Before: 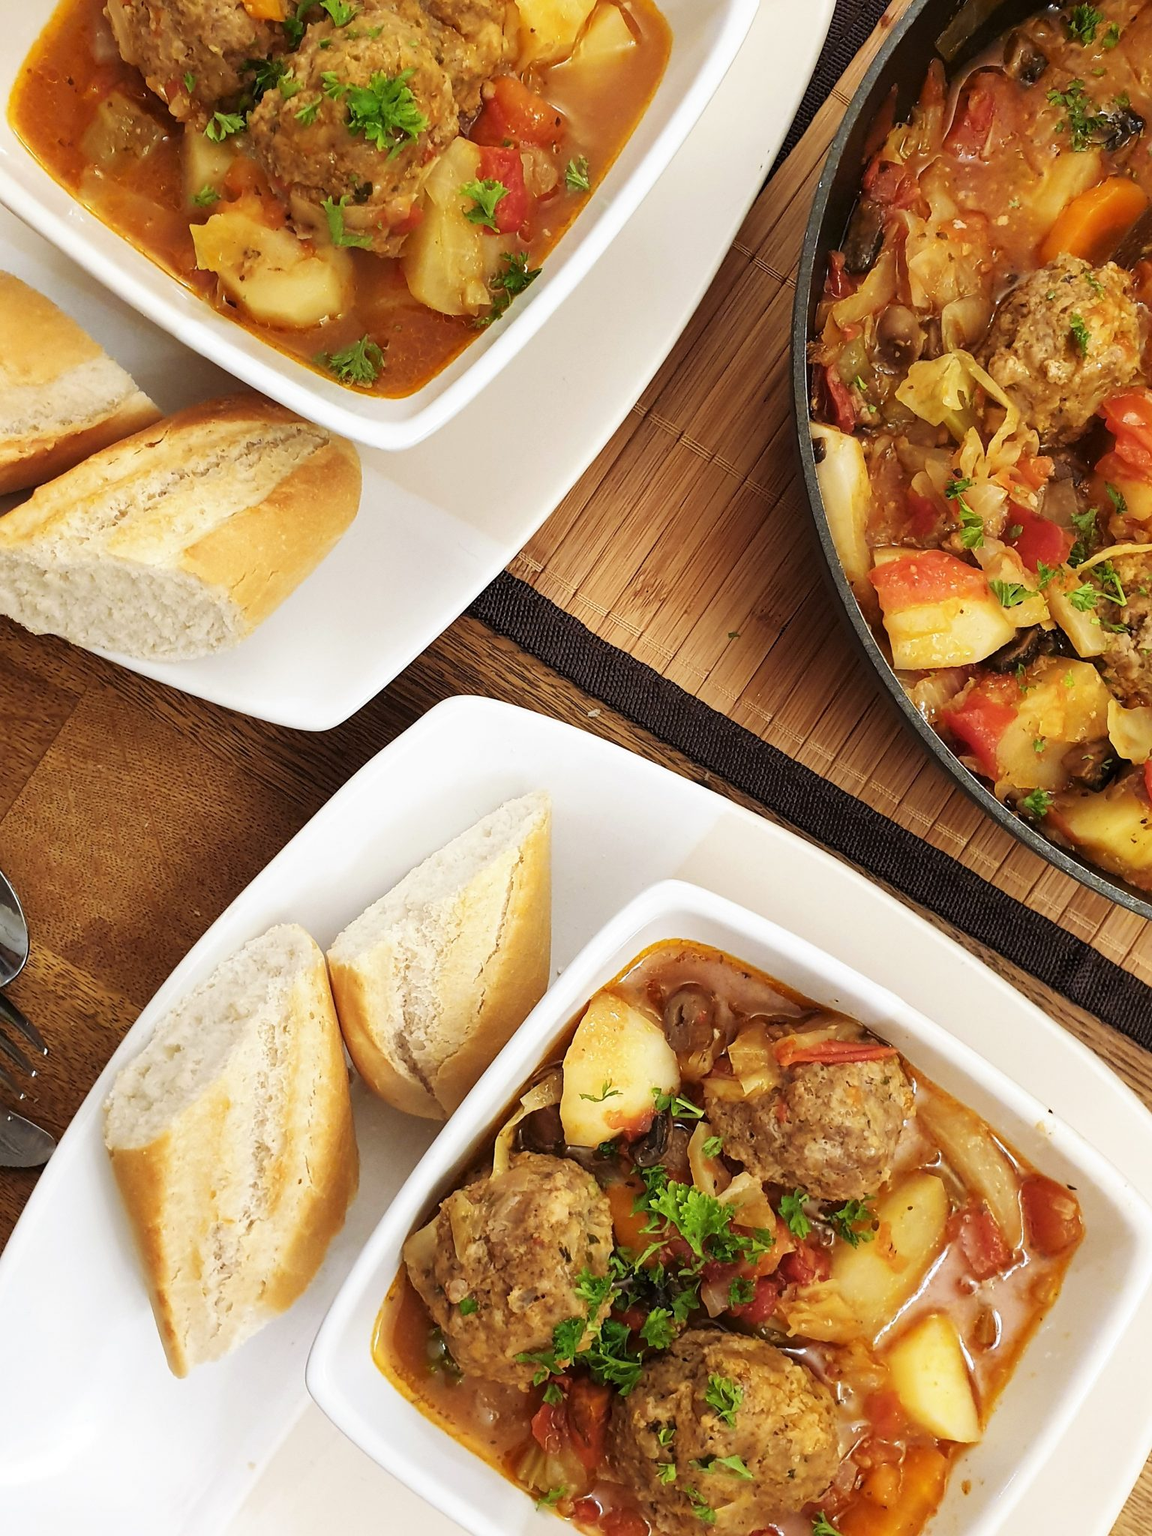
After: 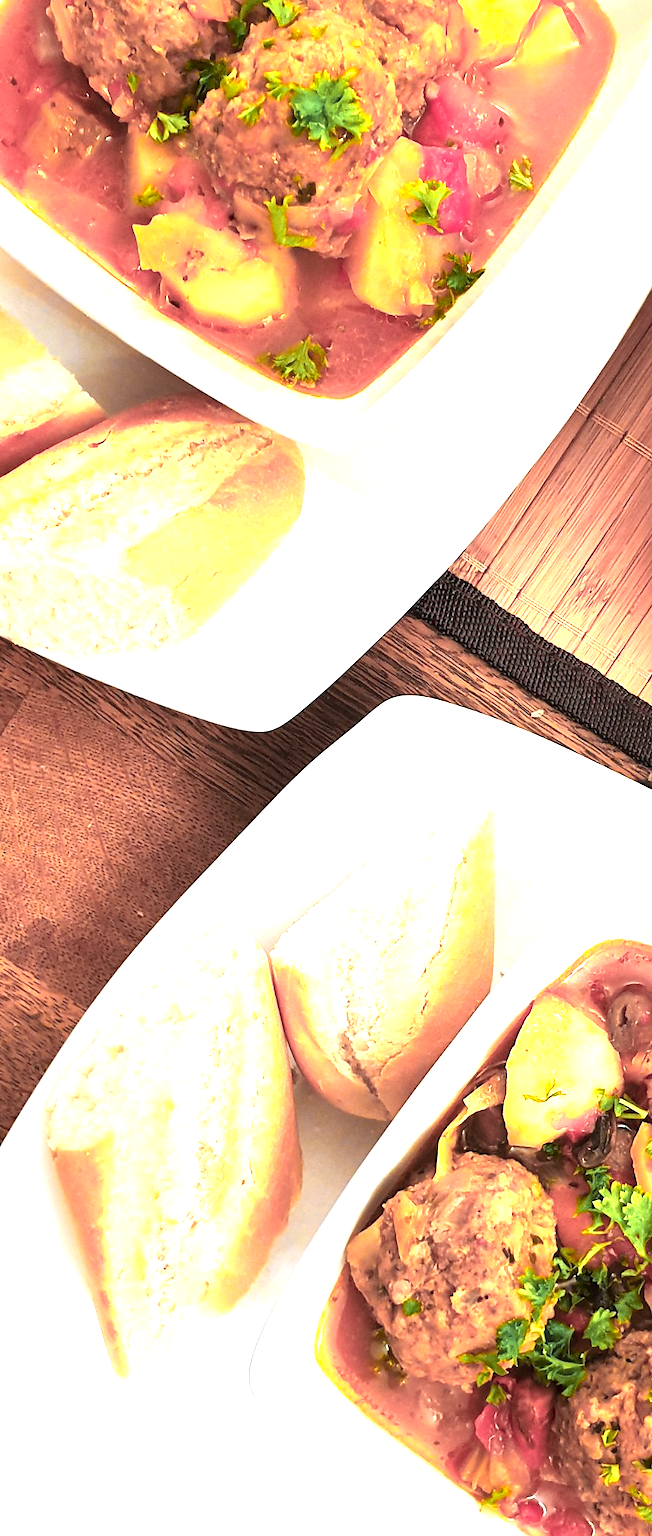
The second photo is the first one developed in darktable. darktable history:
color zones: curves: ch0 [(0.257, 0.558) (0.75, 0.565)]; ch1 [(0.004, 0.857) (0.14, 0.416) (0.257, 0.695) (0.442, 0.032) (0.736, 0.266) (0.891, 0.741)]; ch2 [(0, 0.623) (0.112, 0.436) (0.271, 0.474) (0.516, 0.64) (0.743, 0.286)]
exposure: exposure 1 EV, compensate exposure bias true, compensate highlight preservation false
crop: left 4.969%, right 38.422%
